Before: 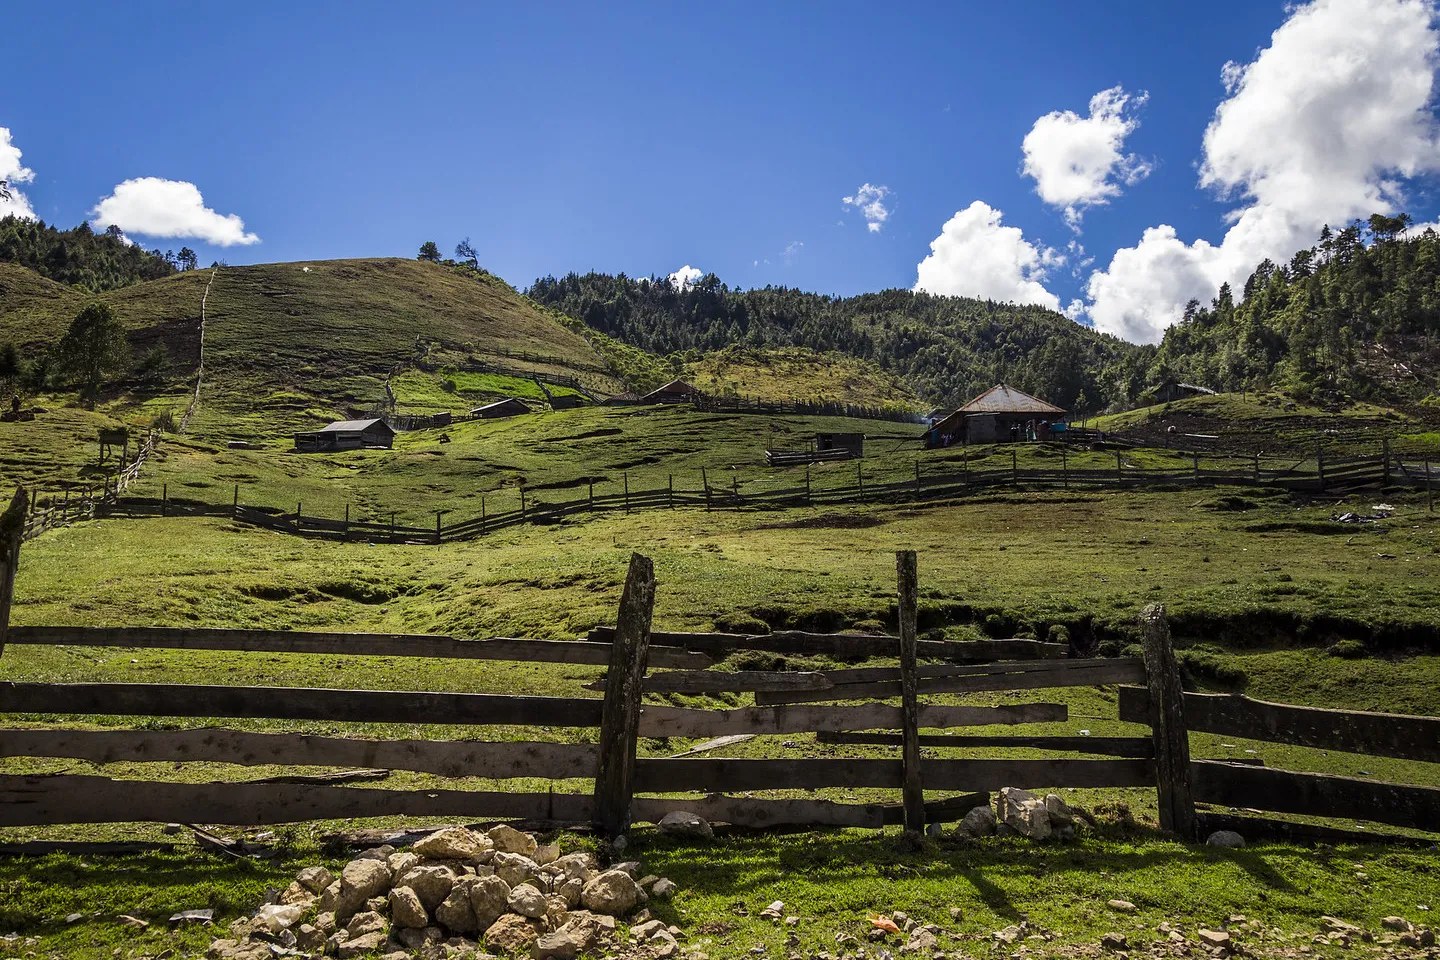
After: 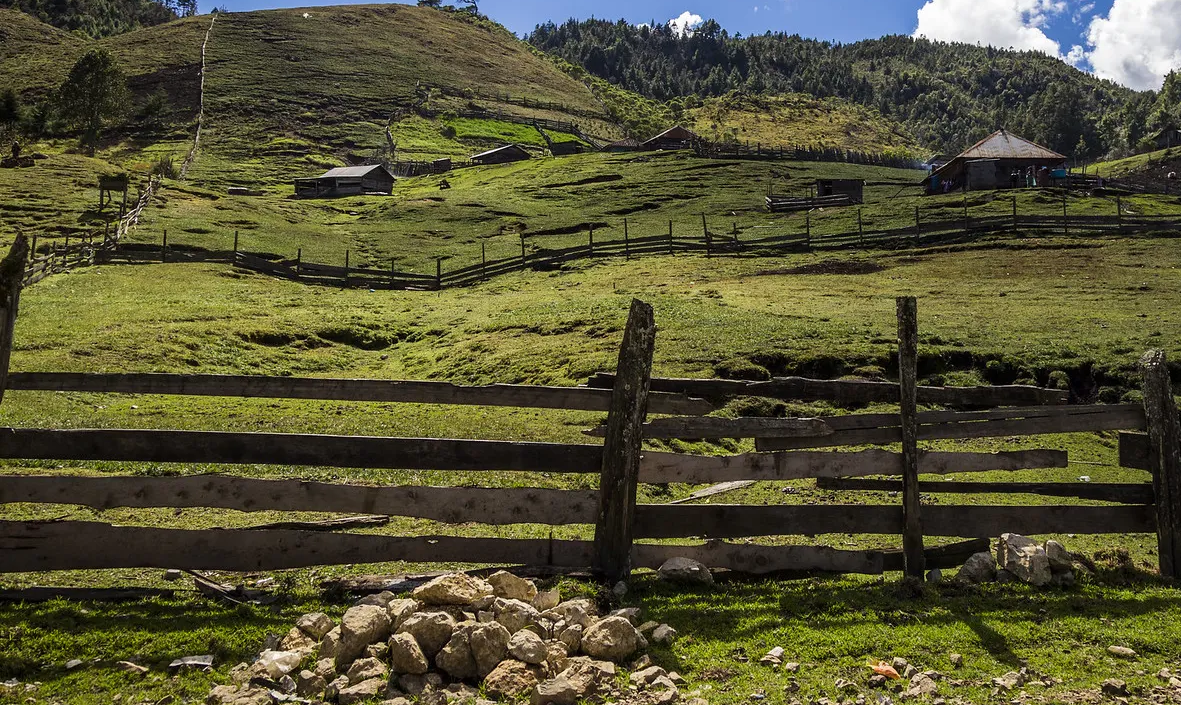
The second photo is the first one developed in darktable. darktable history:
crop: top 26.531%, right 17.959%
exposure: compensate highlight preservation false
